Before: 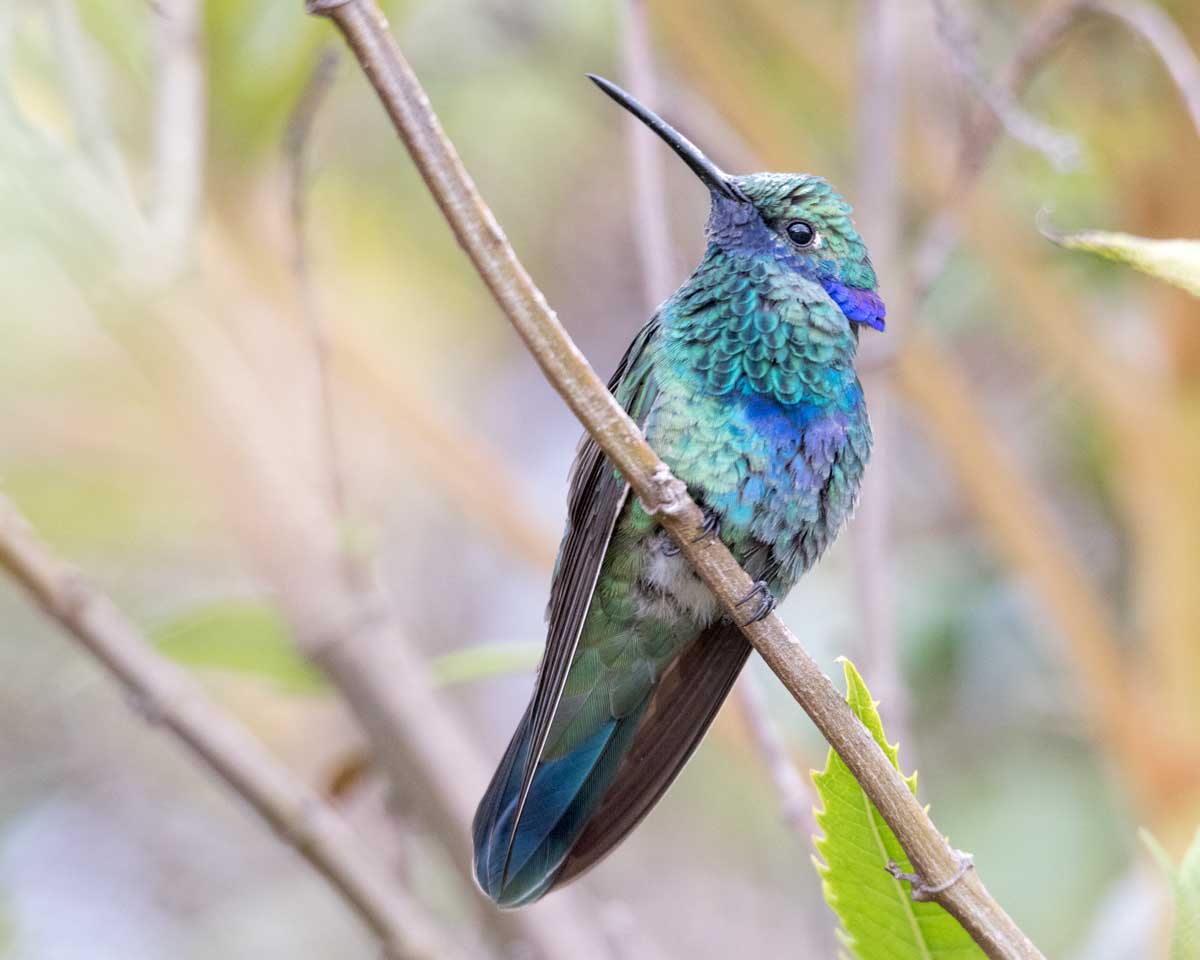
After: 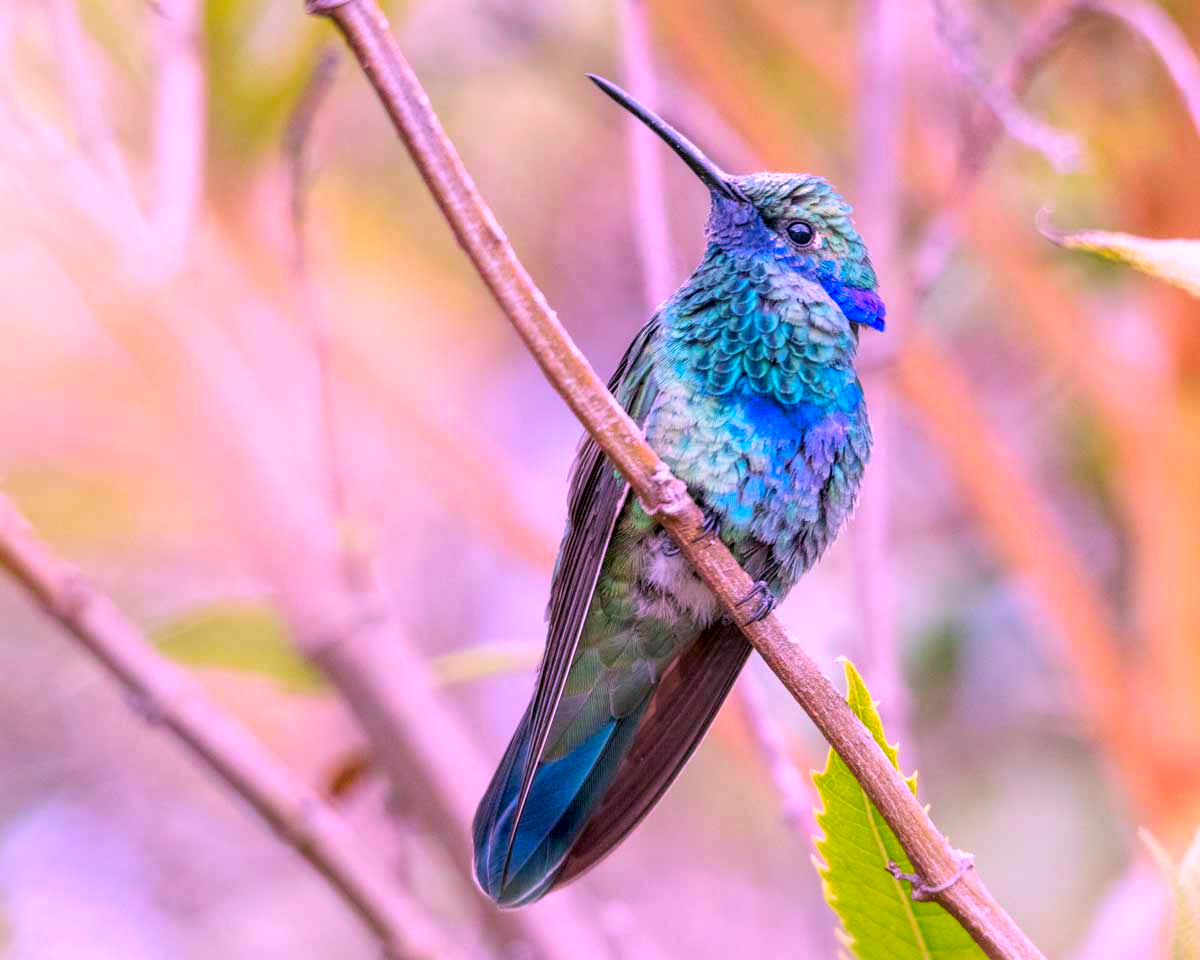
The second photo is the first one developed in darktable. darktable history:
color correction: highlights a* 19.5, highlights b* -11.53, saturation 1.69
local contrast: on, module defaults
